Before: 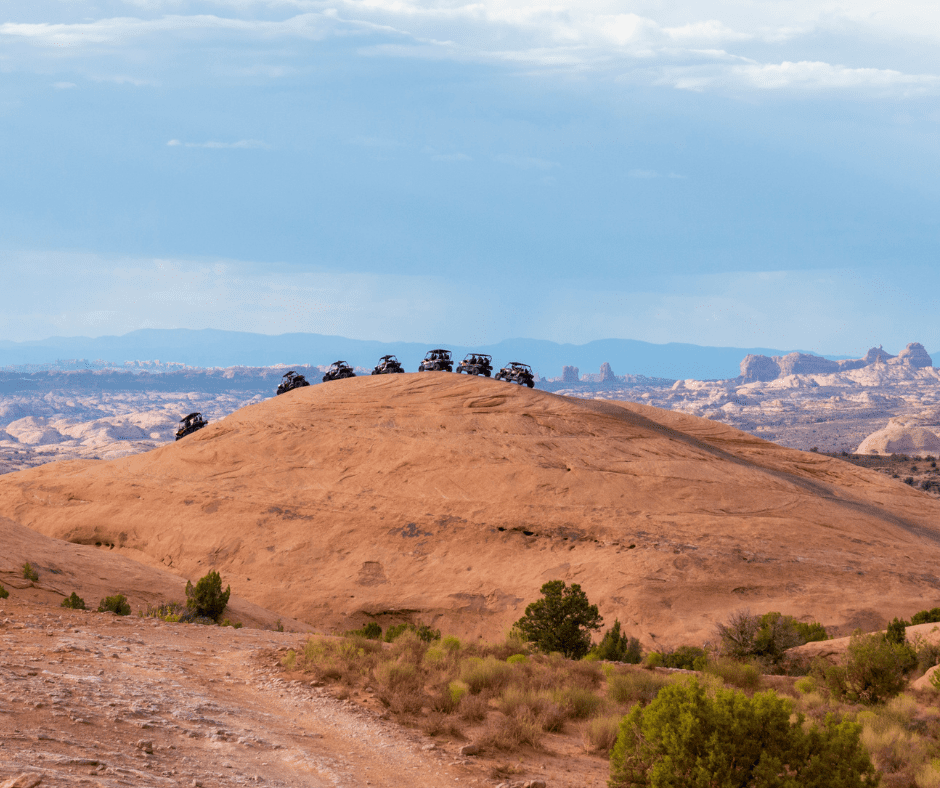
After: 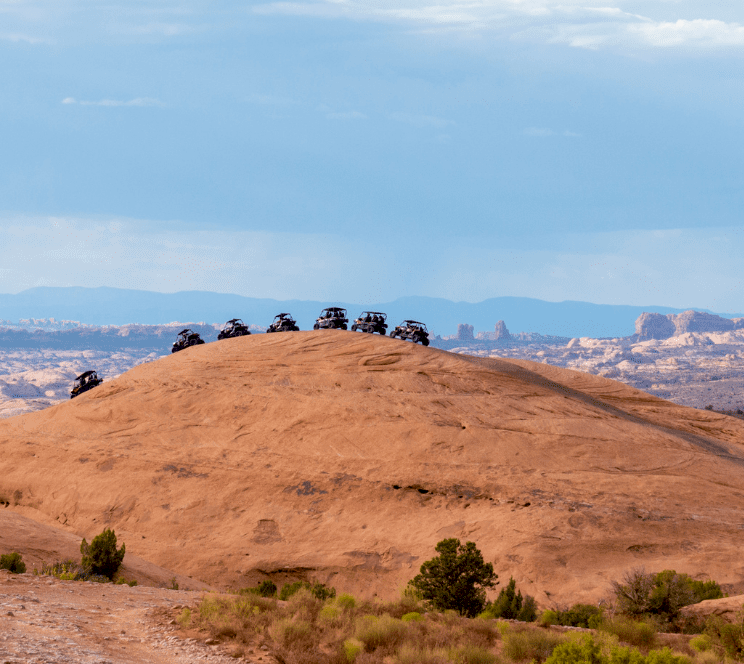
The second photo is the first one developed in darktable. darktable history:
exposure: black level correction 0.01, exposure 0.014 EV, compensate highlight preservation false
crop: left 11.225%, top 5.381%, right 9.565%, bottom 10.314%
